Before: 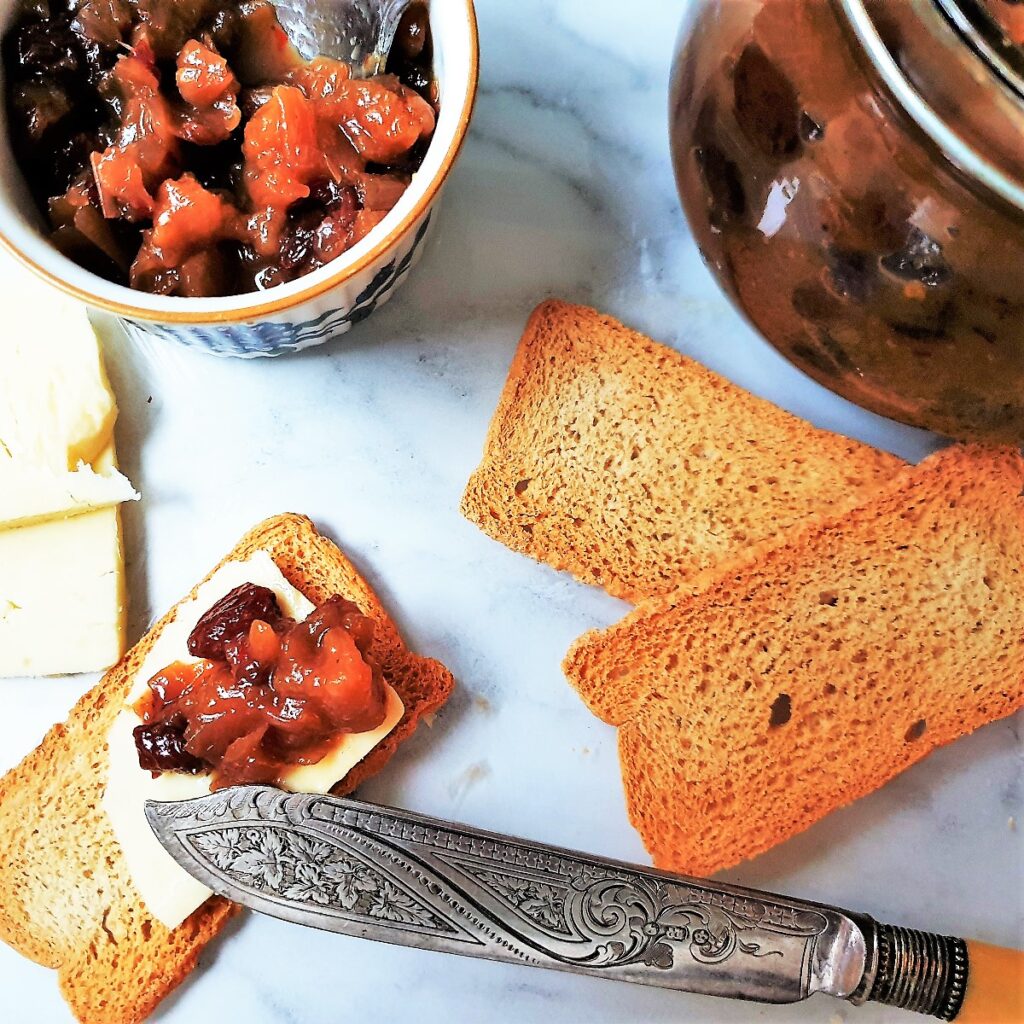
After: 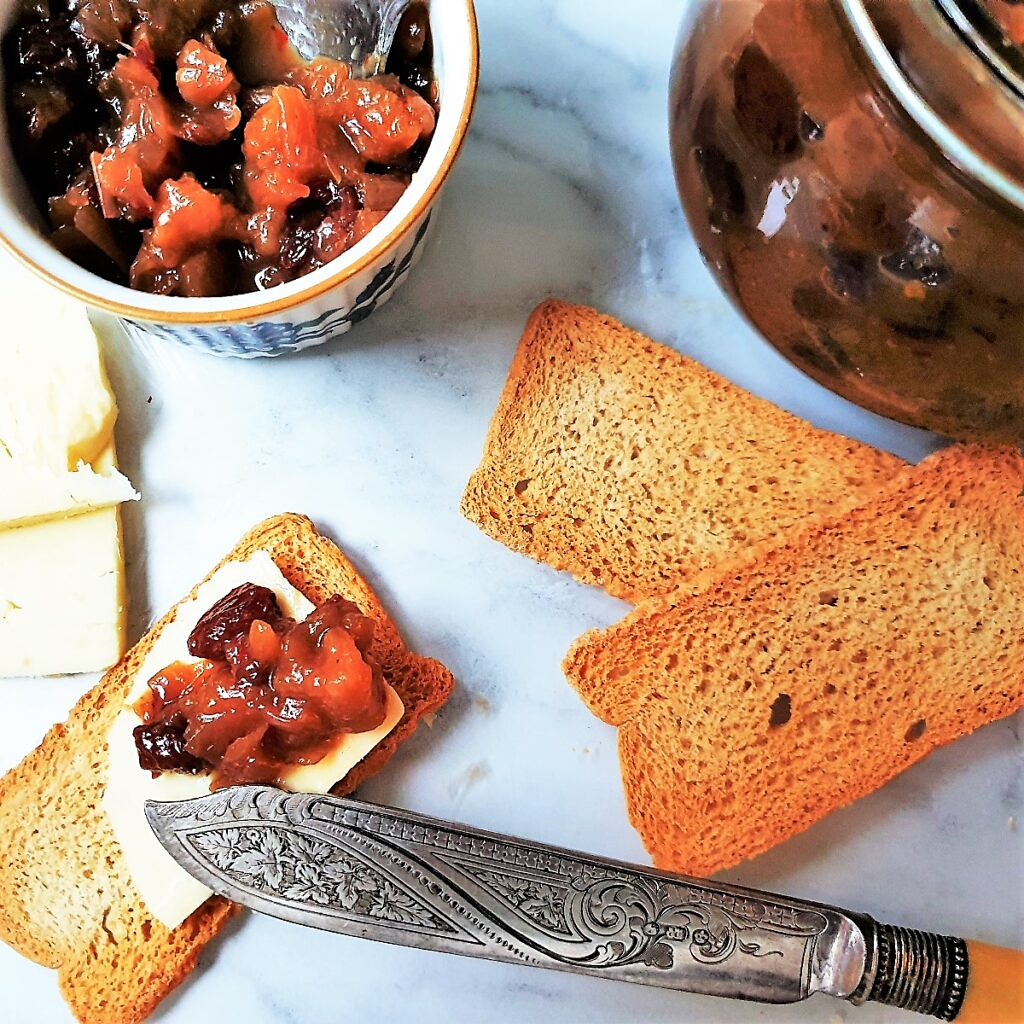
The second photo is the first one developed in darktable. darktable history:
sharpen: amount 0.202
